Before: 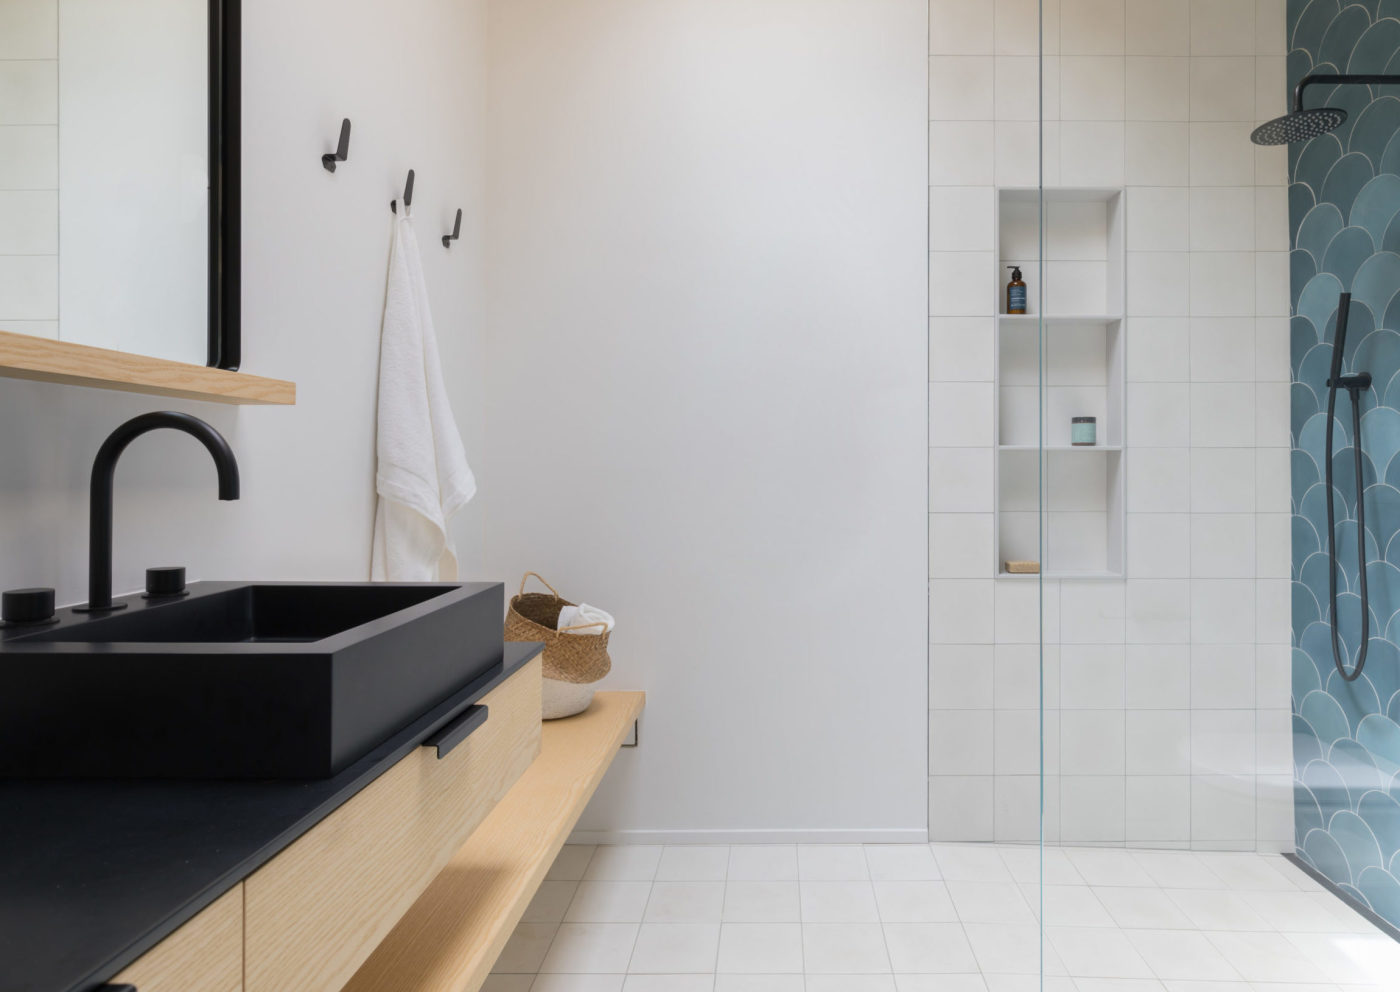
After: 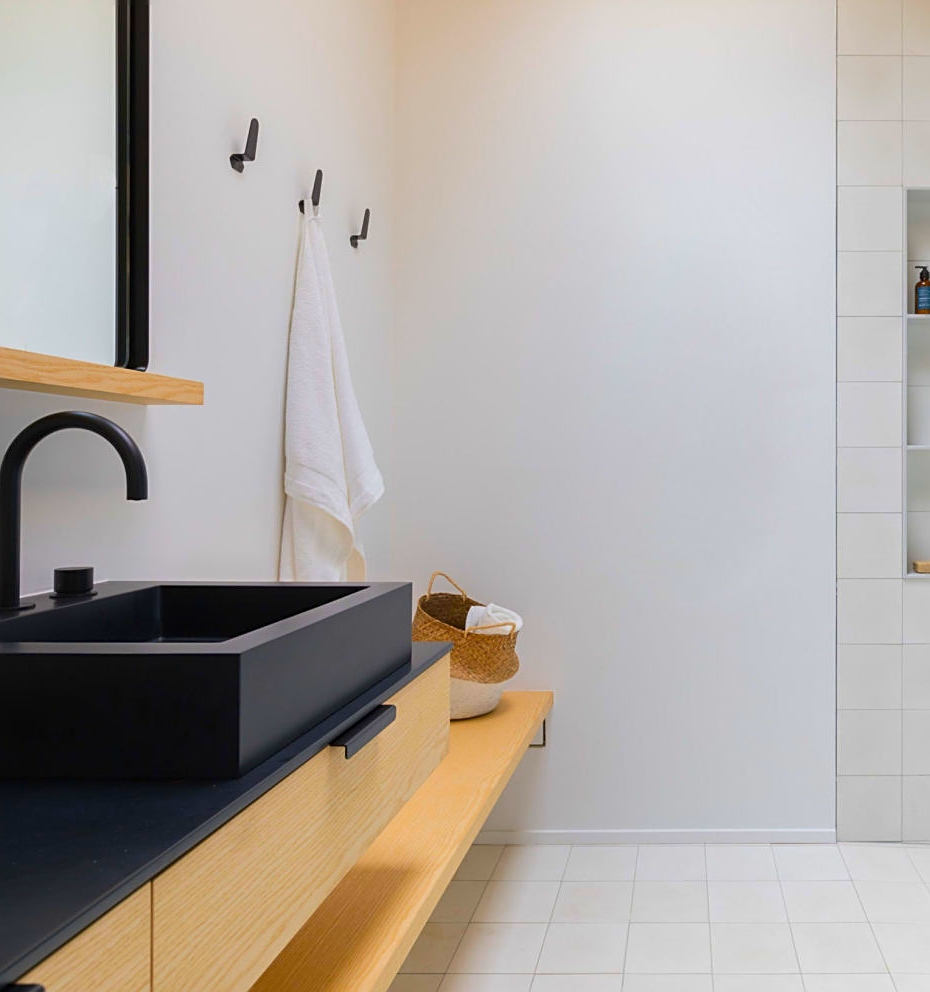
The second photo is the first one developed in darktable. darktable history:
color correction: highlights b* -0.037, saturation 1.81
sharpen: on, module defaults
crop and rotate: left 6.605%, right 26.962%
